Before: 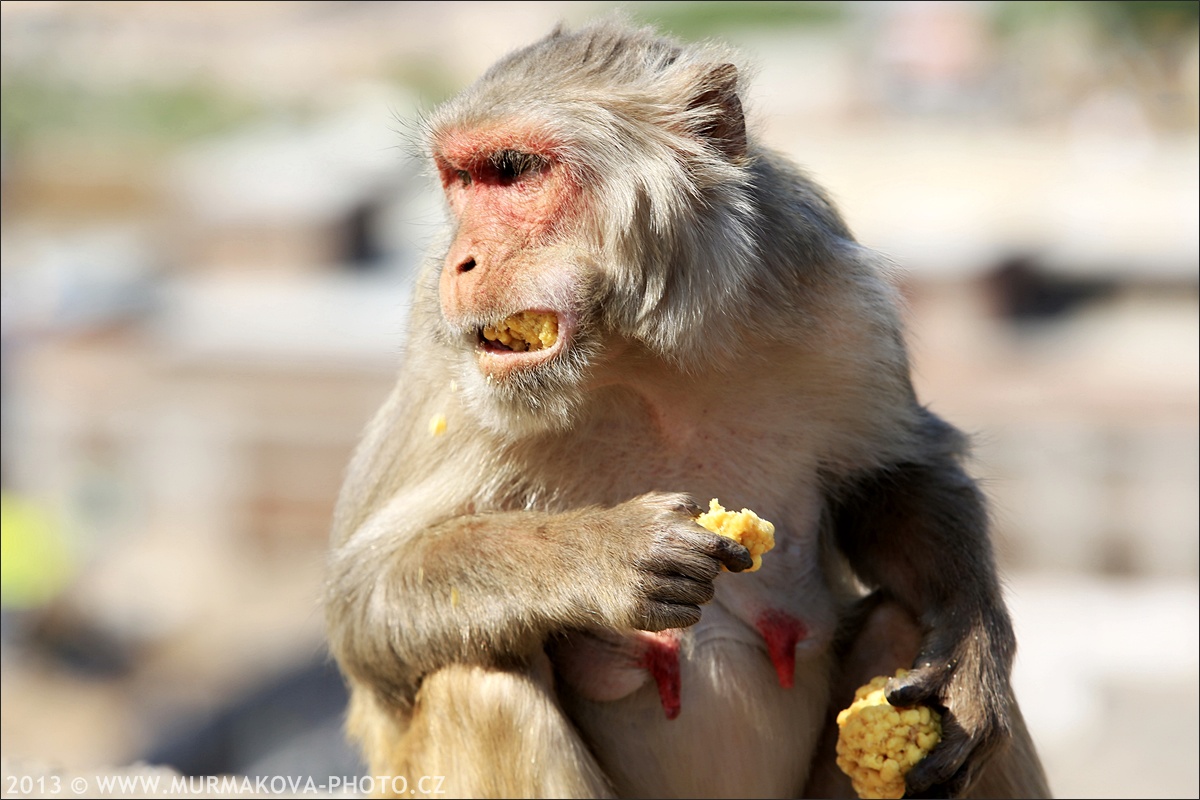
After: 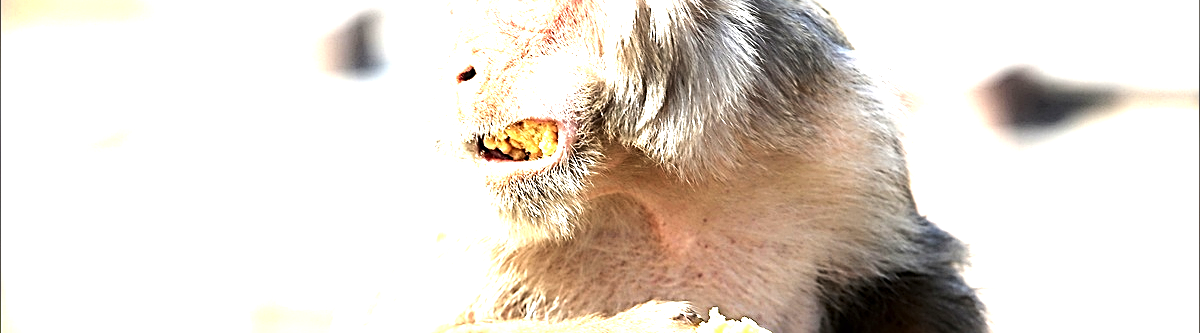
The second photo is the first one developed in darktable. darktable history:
base curve: curves: ch0 [(0, 0) (0.283, 0.295) (1, 1)], preserve colors none
exposure: exposure 1.233 EV, compensate exposure bias true, compensate highlight preservation false
crop and rotate: top 23.91%, bottom 34.395%
sharpen: radius 2.972, amount 0.756
tone equalizer: -8 EV -0.755 EV, -7 EV -0.739 EV, -6 EV -0.584 EV, -5 EV -0.409 EV, -3 EV 0.37 EV, -2 EV 0.6 EV, -1 EV 0.676 EV, +0 EV 0.76 EV, edges refinement/feathering 500, mask exposure compensation -1.57 EV, preserve details no
haze removal: strength -0.038, adaptive false
